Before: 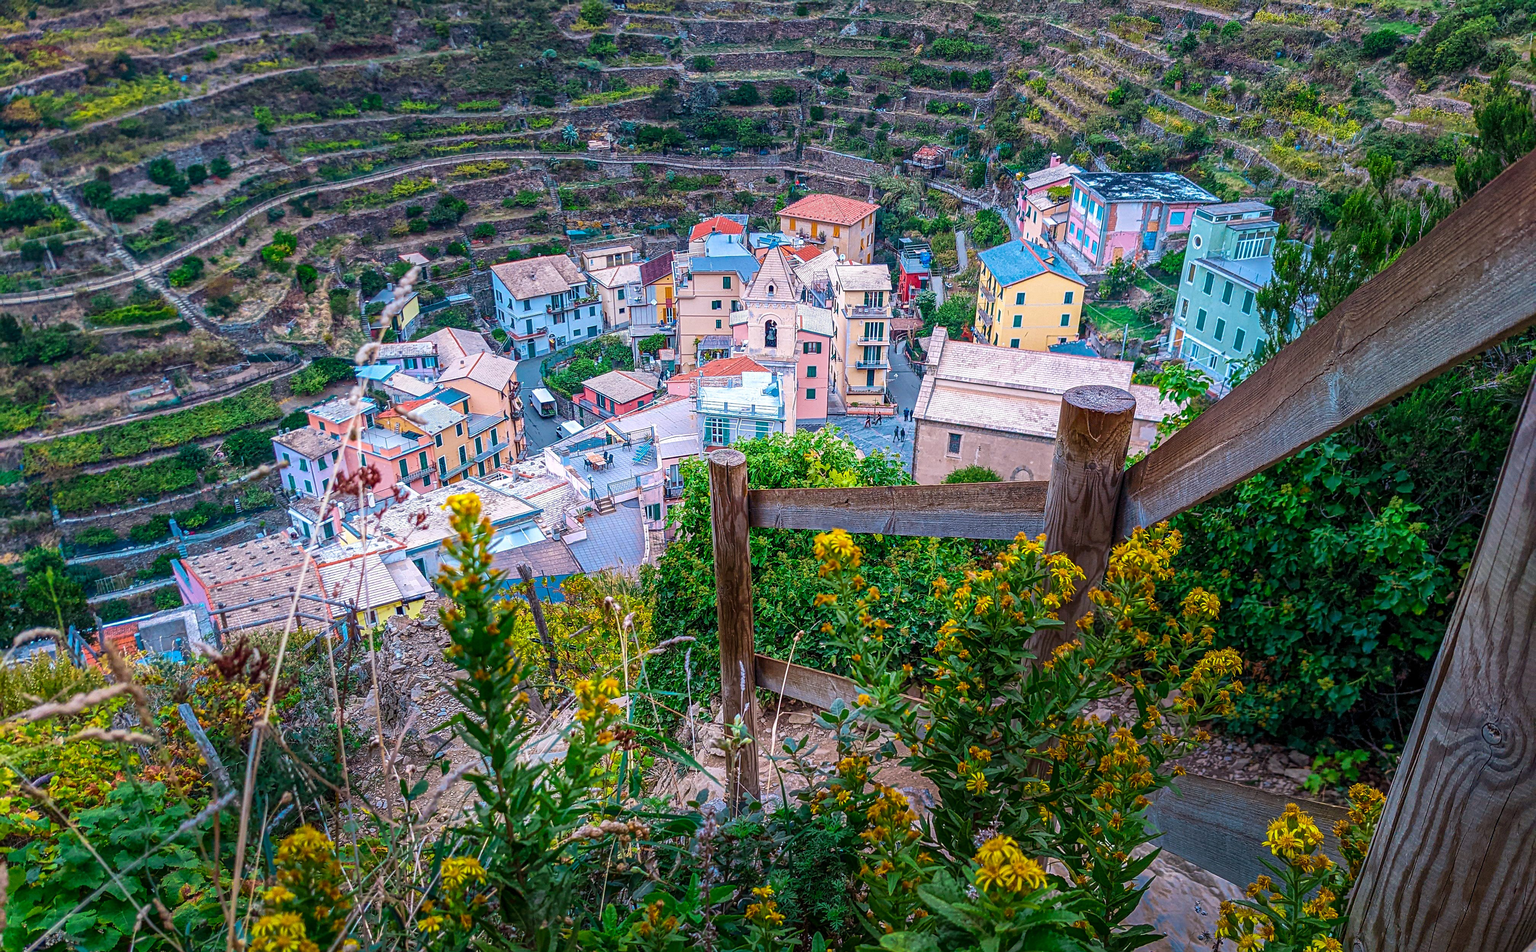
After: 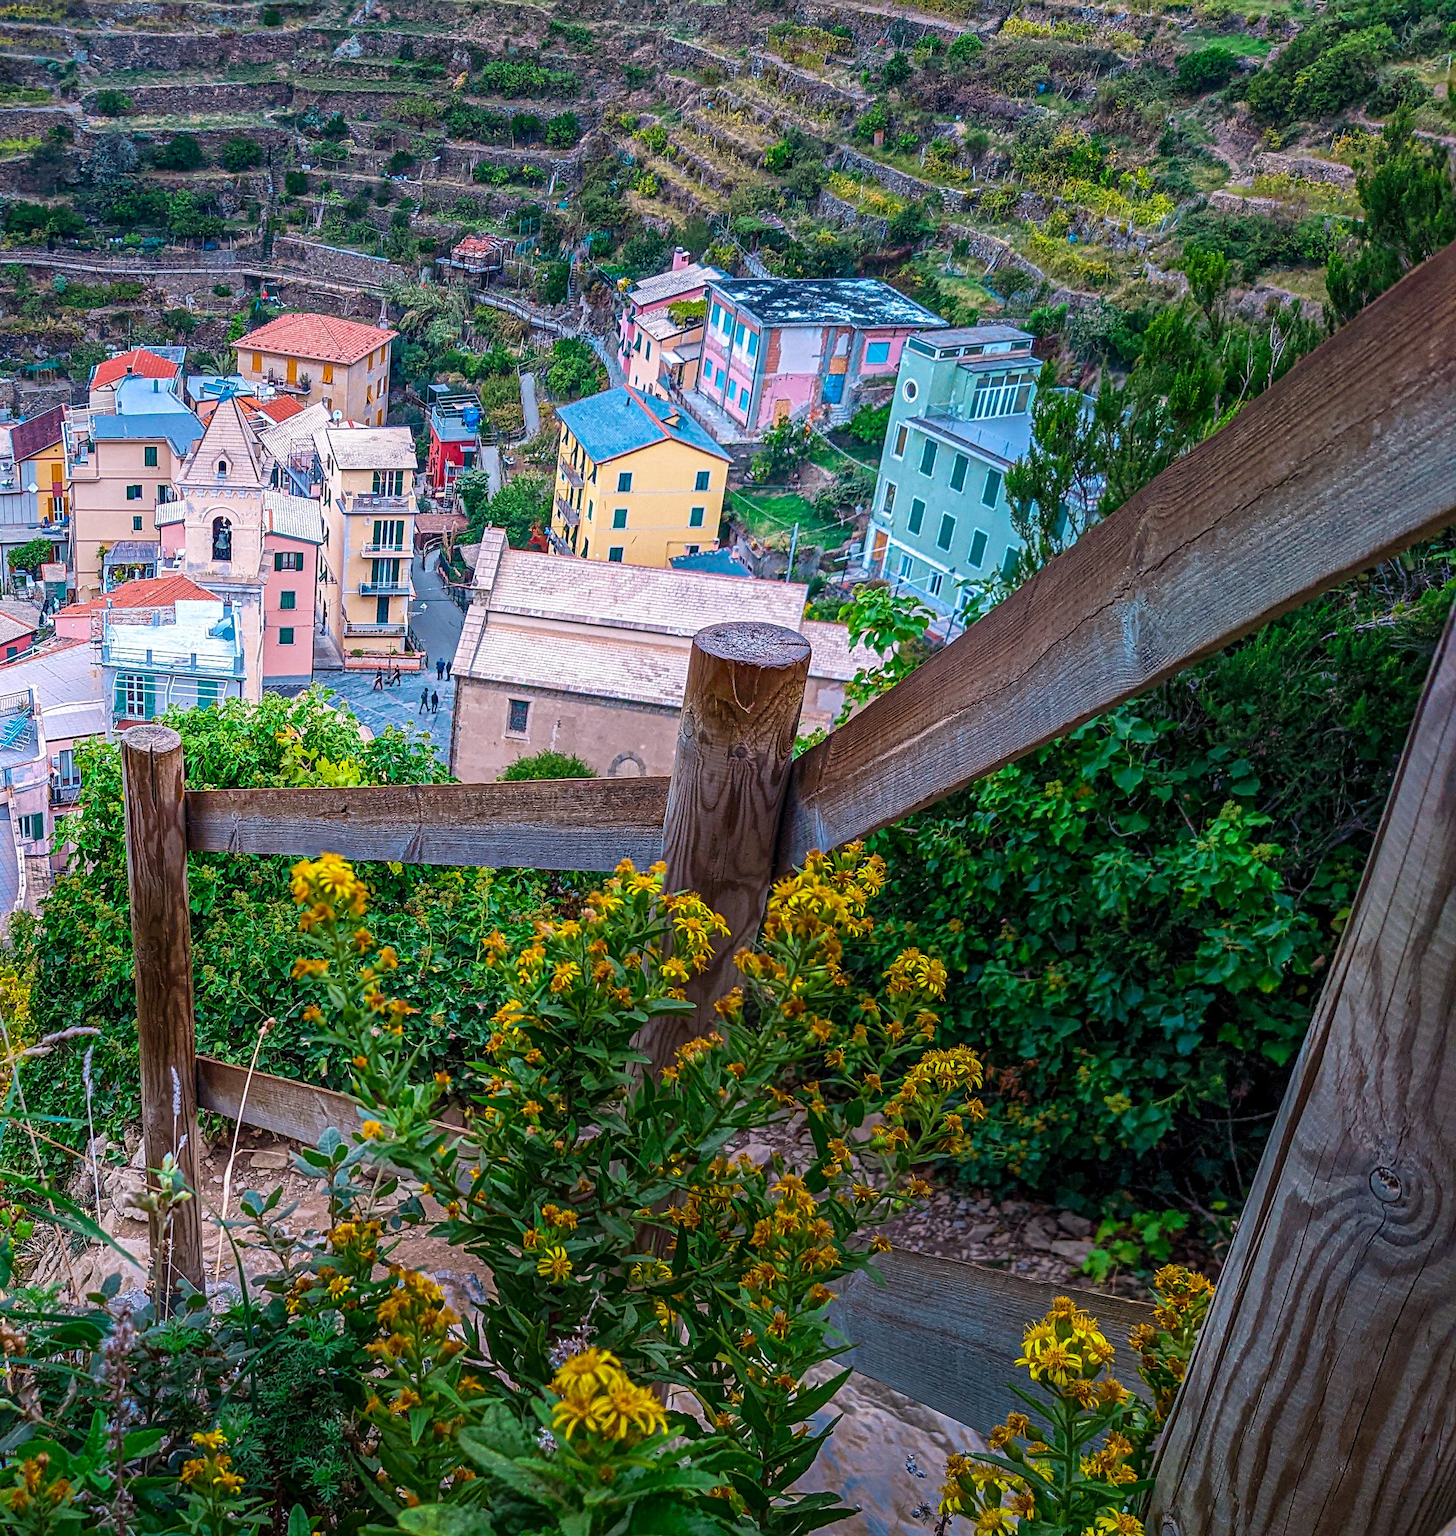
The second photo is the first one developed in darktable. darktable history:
crop: left 41.246%
